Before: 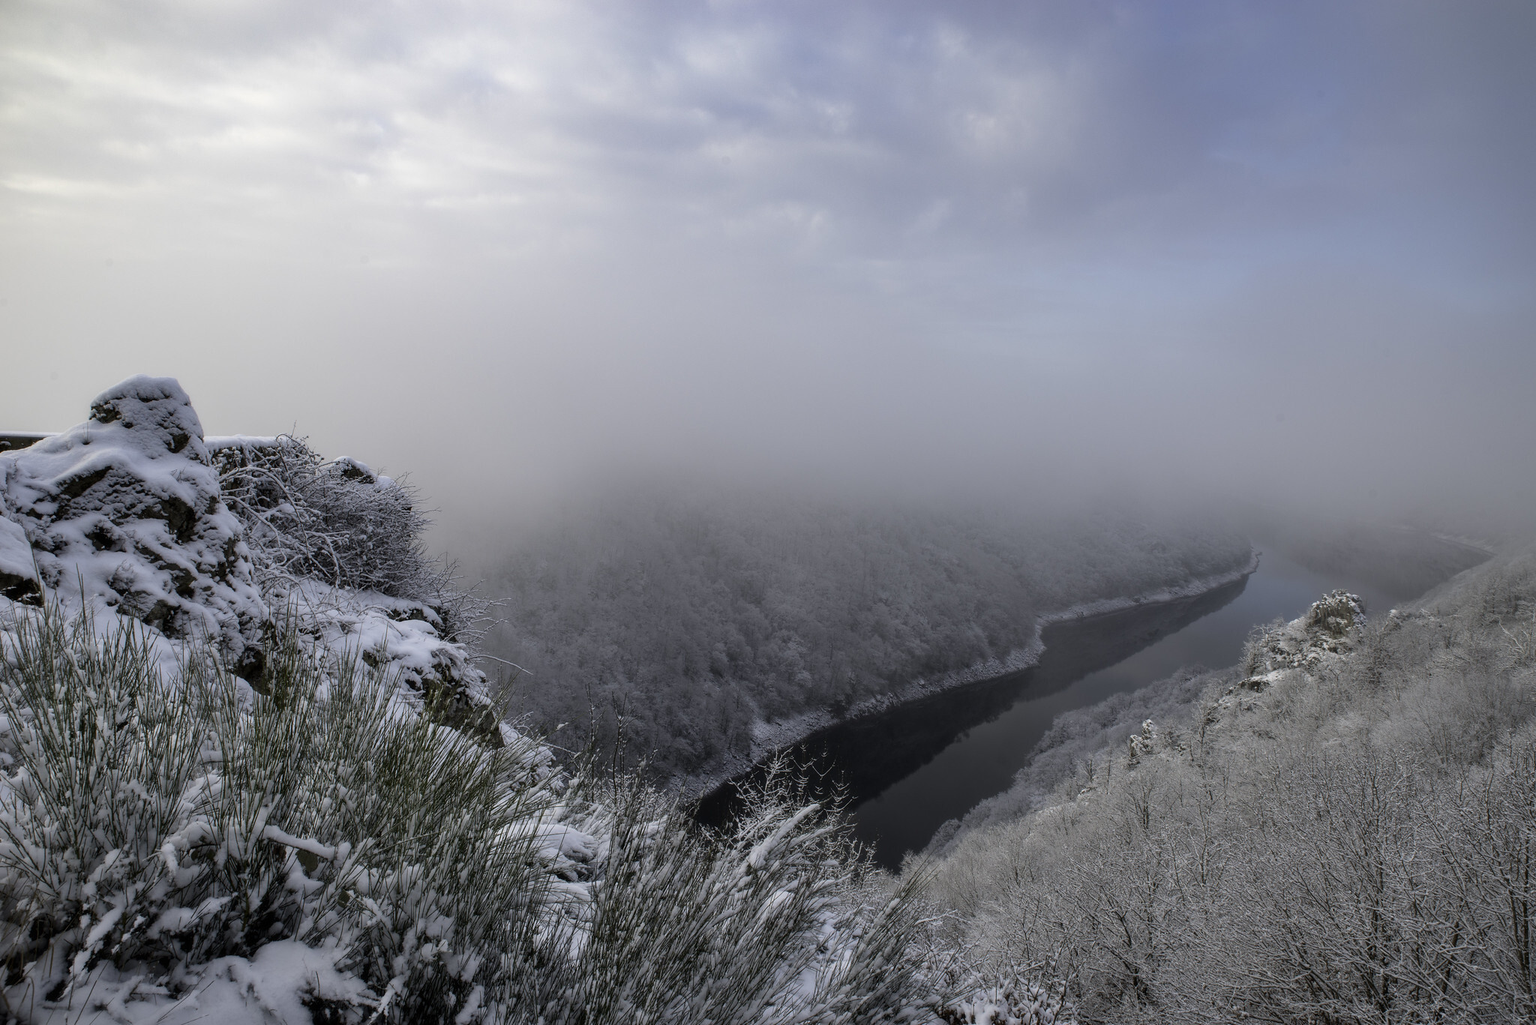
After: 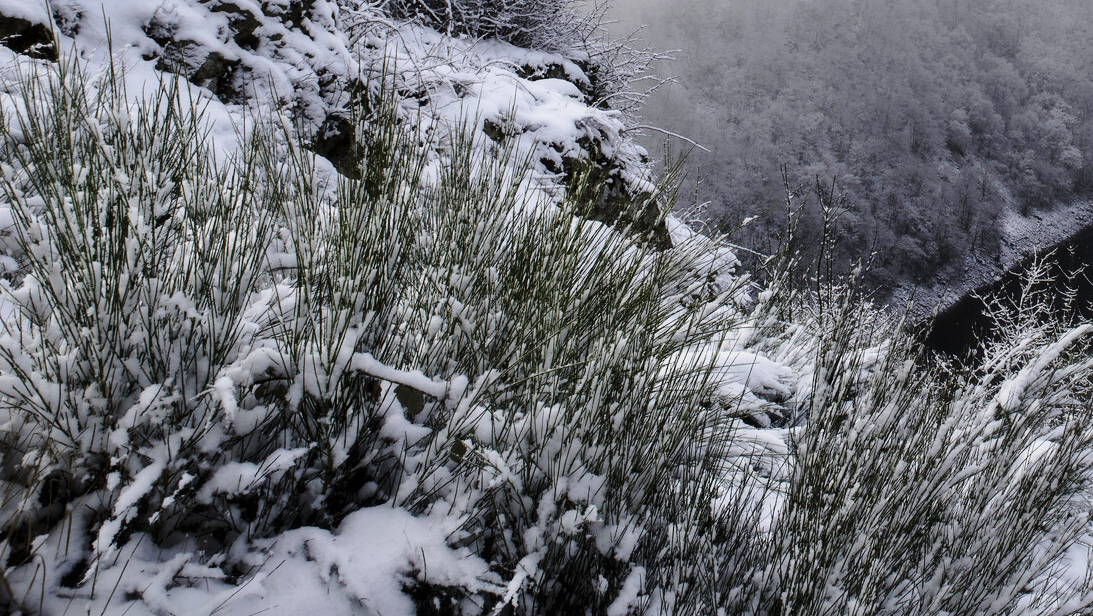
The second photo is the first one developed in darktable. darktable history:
crop and rotate: top 54.778%, right 46.61%, bottom 0.159%
base curve: curves: ch0 [(0, 0) (0.028, 0.03) (0.121, 0.232) (0.46, 0.748) (0.859, 0.968) (1, 1)], preserve colors none
